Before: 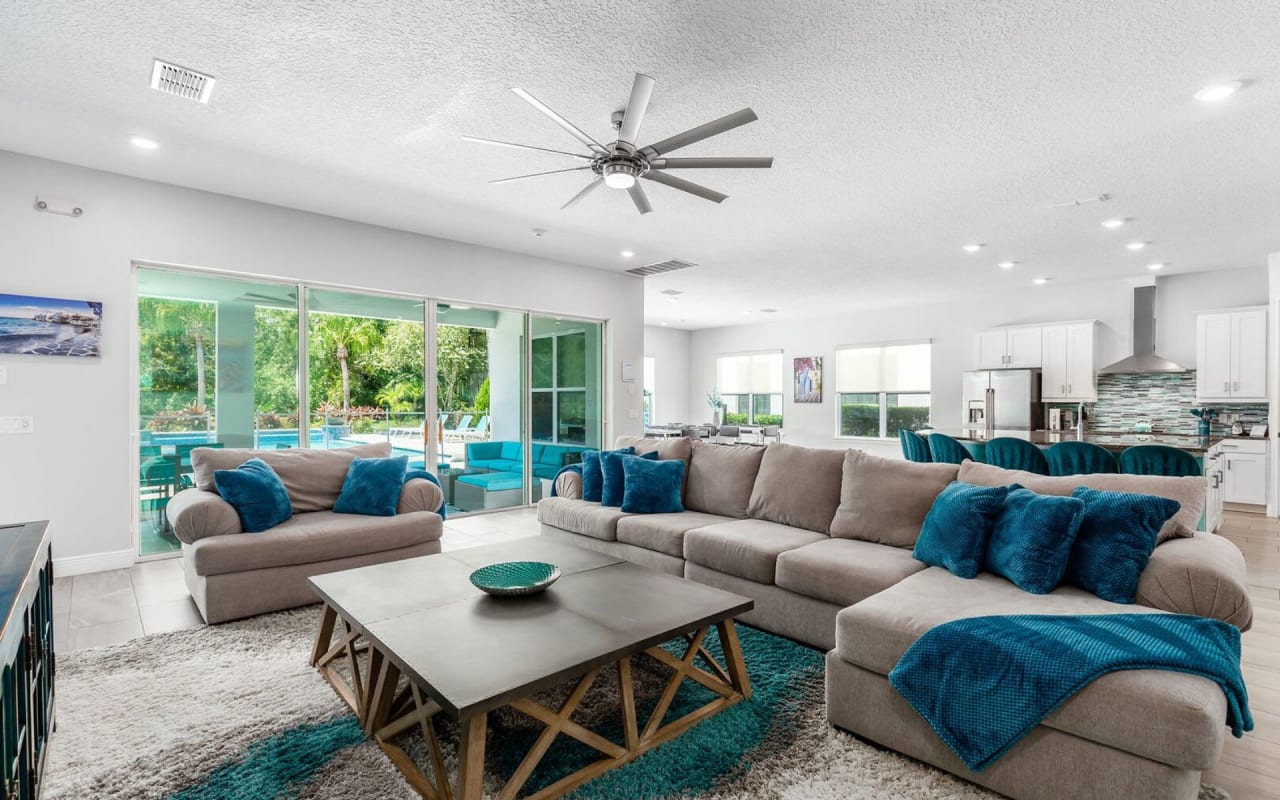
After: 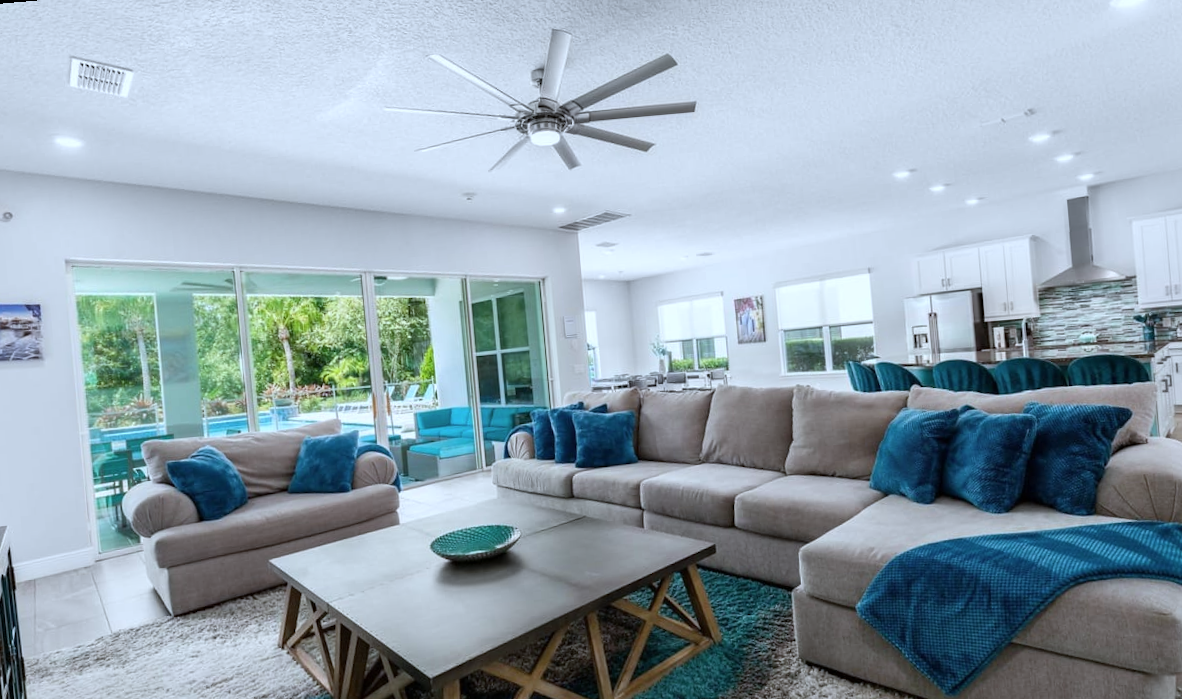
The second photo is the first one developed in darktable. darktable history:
white balance: red 0.924, blue 1.095
tone equalizer: on, module defaults
rotate and perspective: rotation -5°, crop left 0.05, crop right 0.952, crop top 0.11, crop bottom 0.89
crop and rotate: left 1.774%, right 0.633%, bottom 1.28%
contrast brightness saturation: saturation -0.05
